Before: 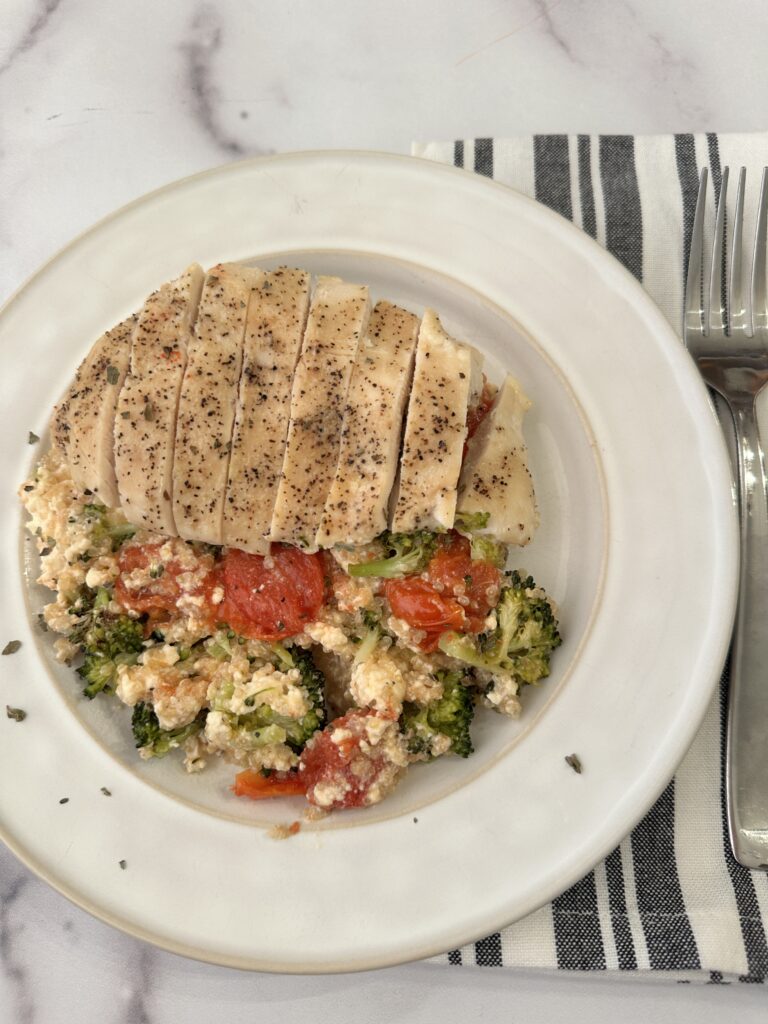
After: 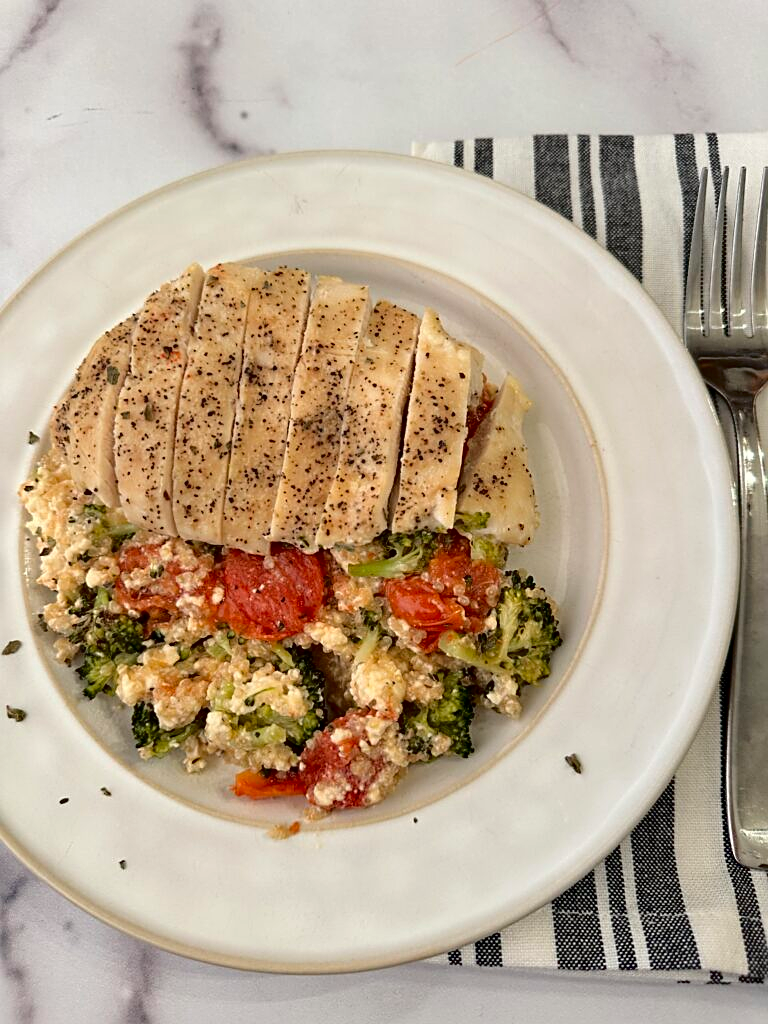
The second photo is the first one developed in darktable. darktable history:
fill light: exposure -2 EV, width 8.6
haze removal: strength 0.29, distance 0.25, compatibility mode true, adaptive false
sharpen: on, module defaults
